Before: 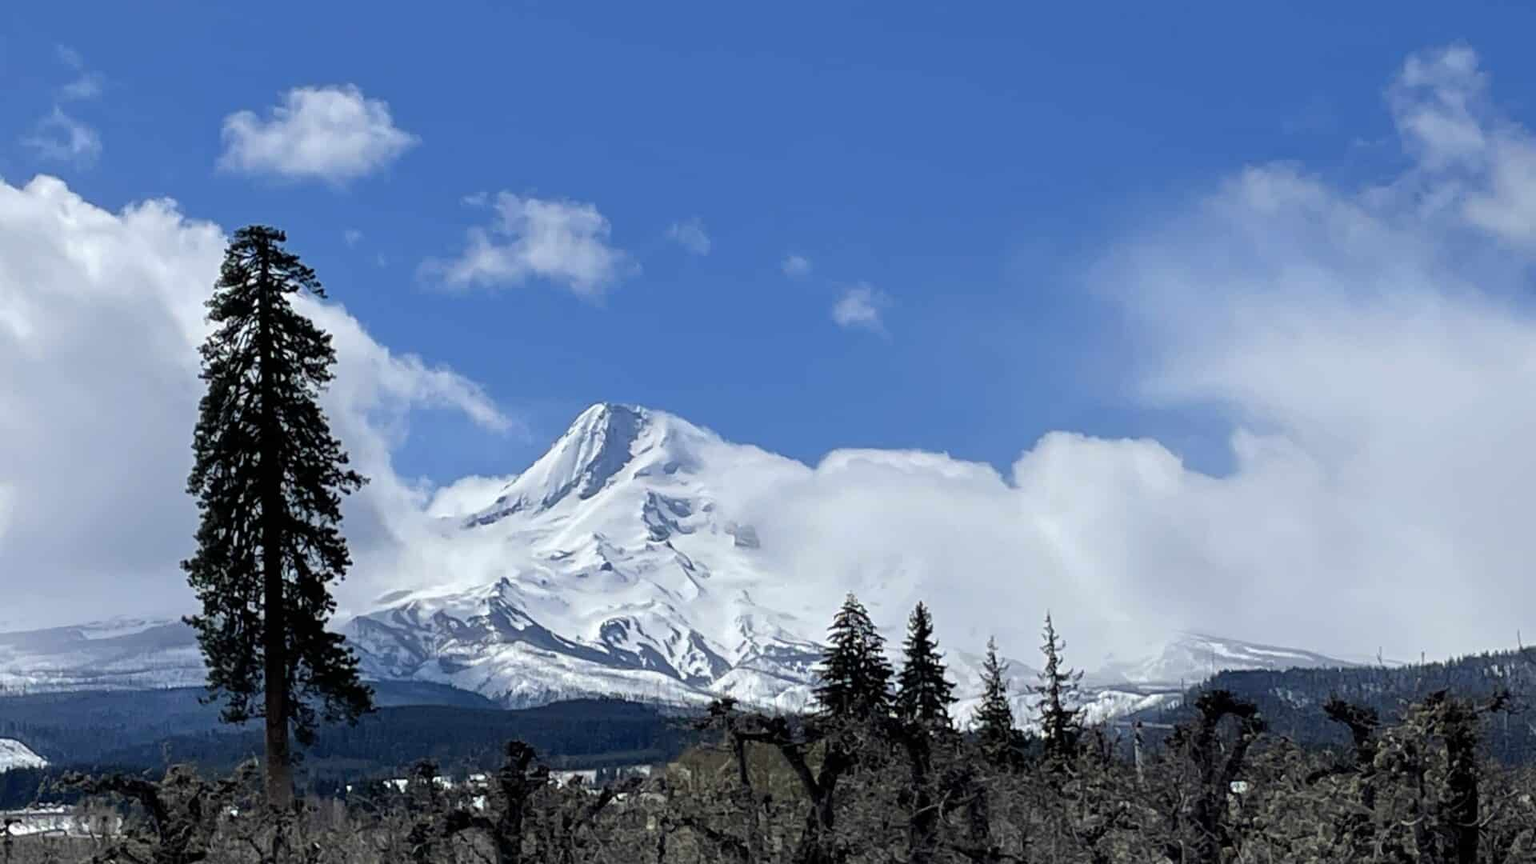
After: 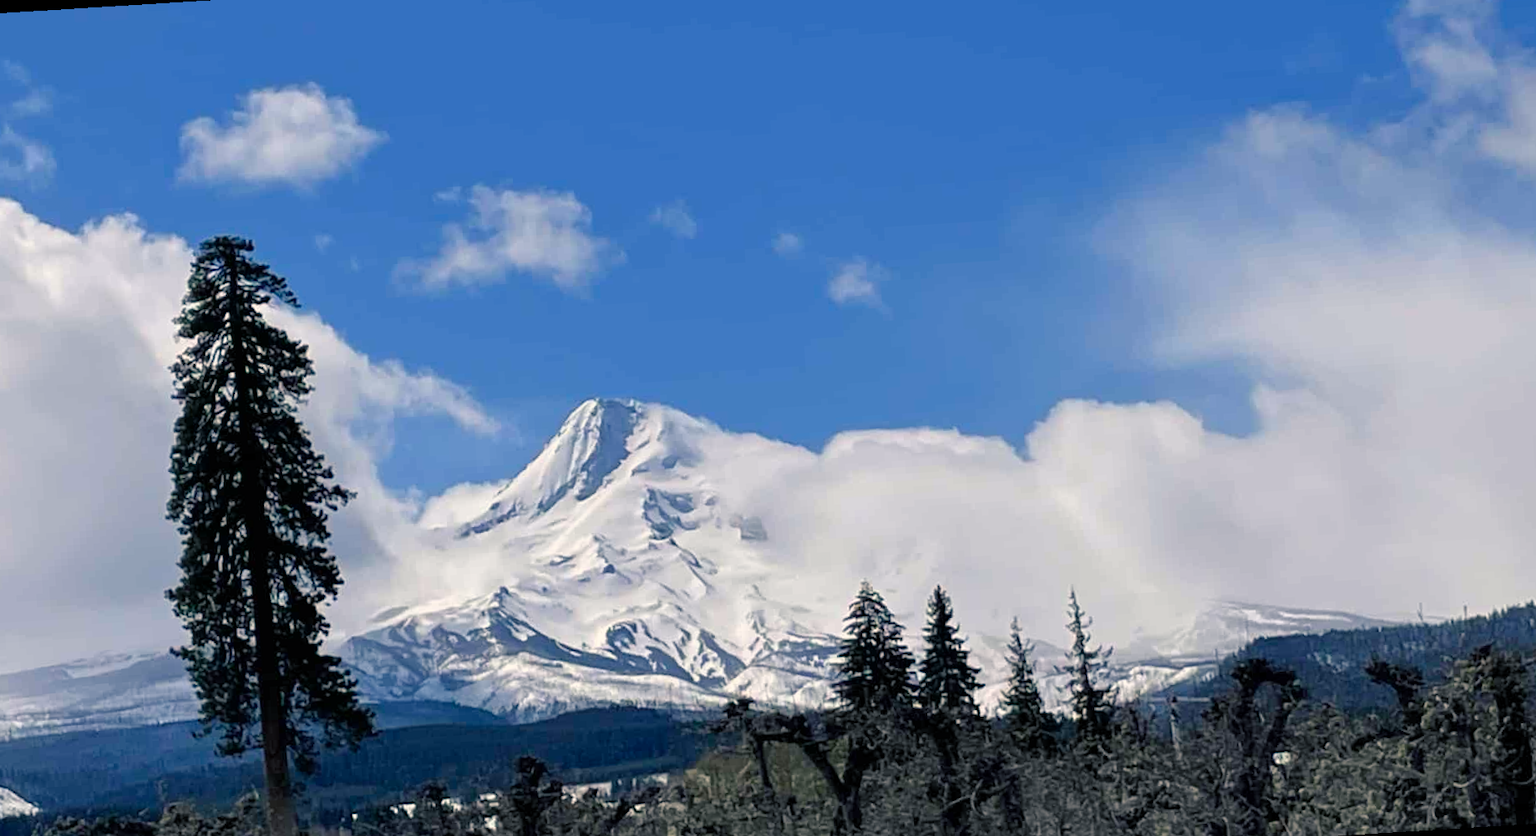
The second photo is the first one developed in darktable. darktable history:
color balance rgb: shadows lift › chroma 5.41%, shadows lift › hue 240°, highlights gain › chroma 3.74%, highlights gain › hue 60°, saturation formula JzAzBz (2021)
rotate and perspective: rotation -3.52°, crop left 0.036, crop right 0.964, crop top 0.081, crop bottom 0.919
